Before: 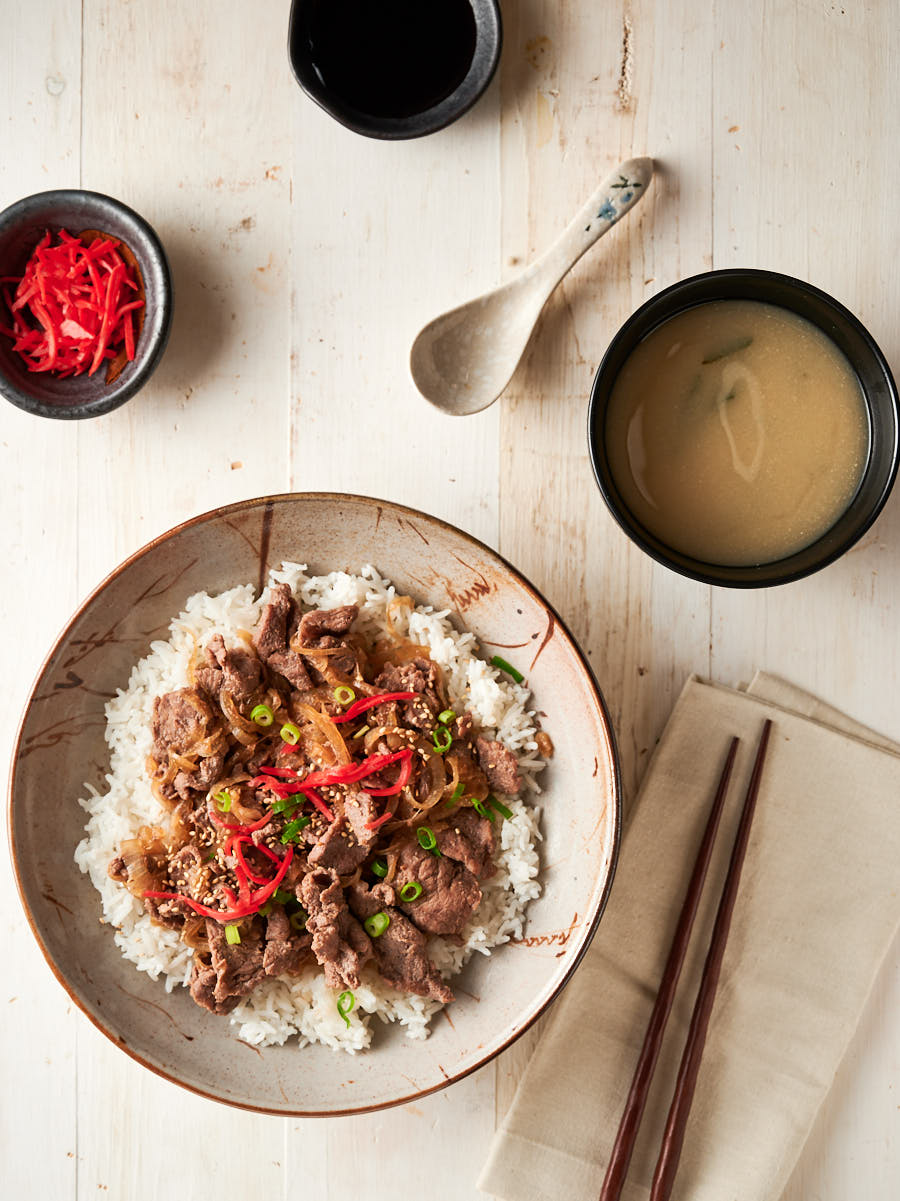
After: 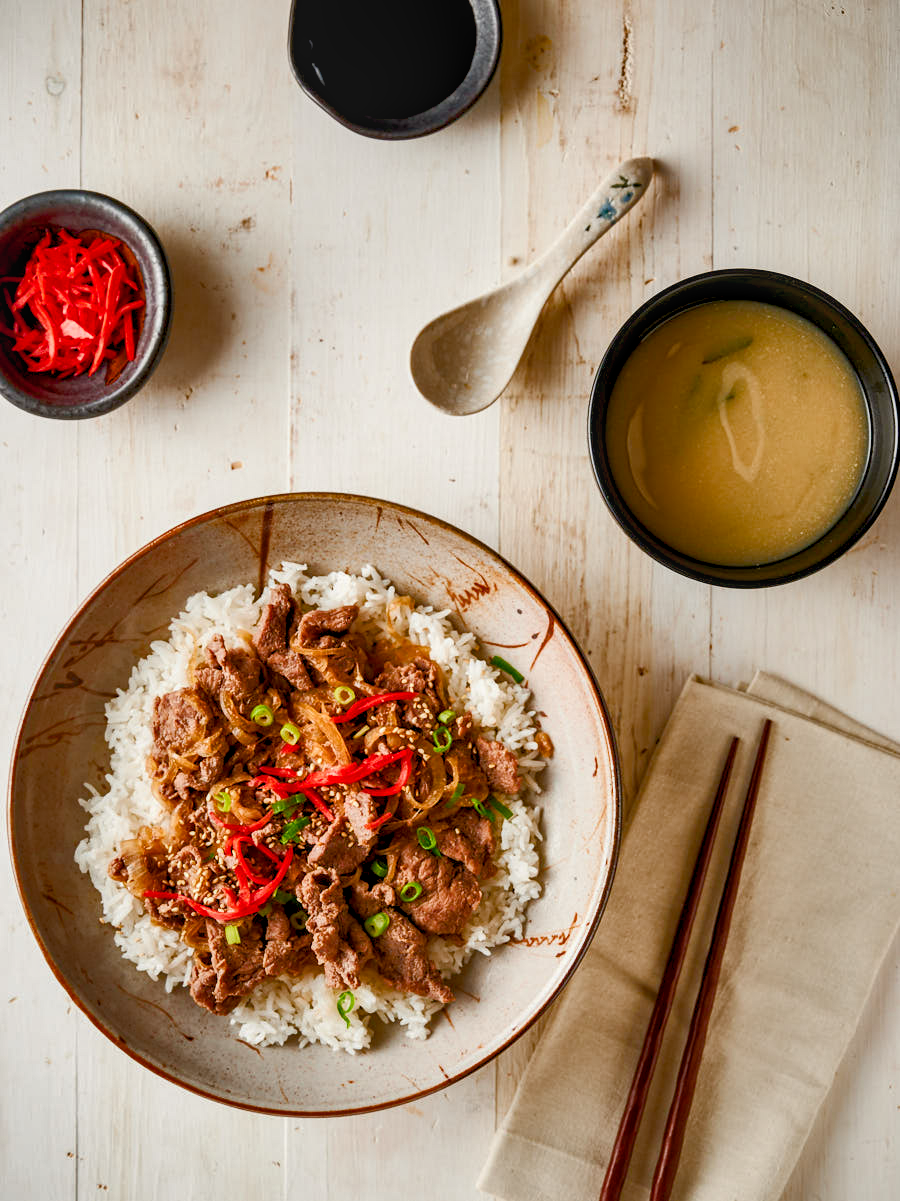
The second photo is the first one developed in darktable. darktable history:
shadows and highlights: radius 171.16, shadows 27, white point adjustment 3.13, highlights -67.95, soften with gaussian
exposure: compensate exposure bias true, compensate highlight preservation false
color balance rgb: global offset › luminance -0.5%, perceptual saturation grading › highlights -17.77%, perceptual saturation grading › mid-tones 33.1%, perceptual saturation grading › shadows 50.52%, perceptual brilliance grading › highlights 10.8%, perceptual brilliance grading › shadows -10.8%, global vibrance 24.22%, contrast -25%
local contrast: on, module defaults
